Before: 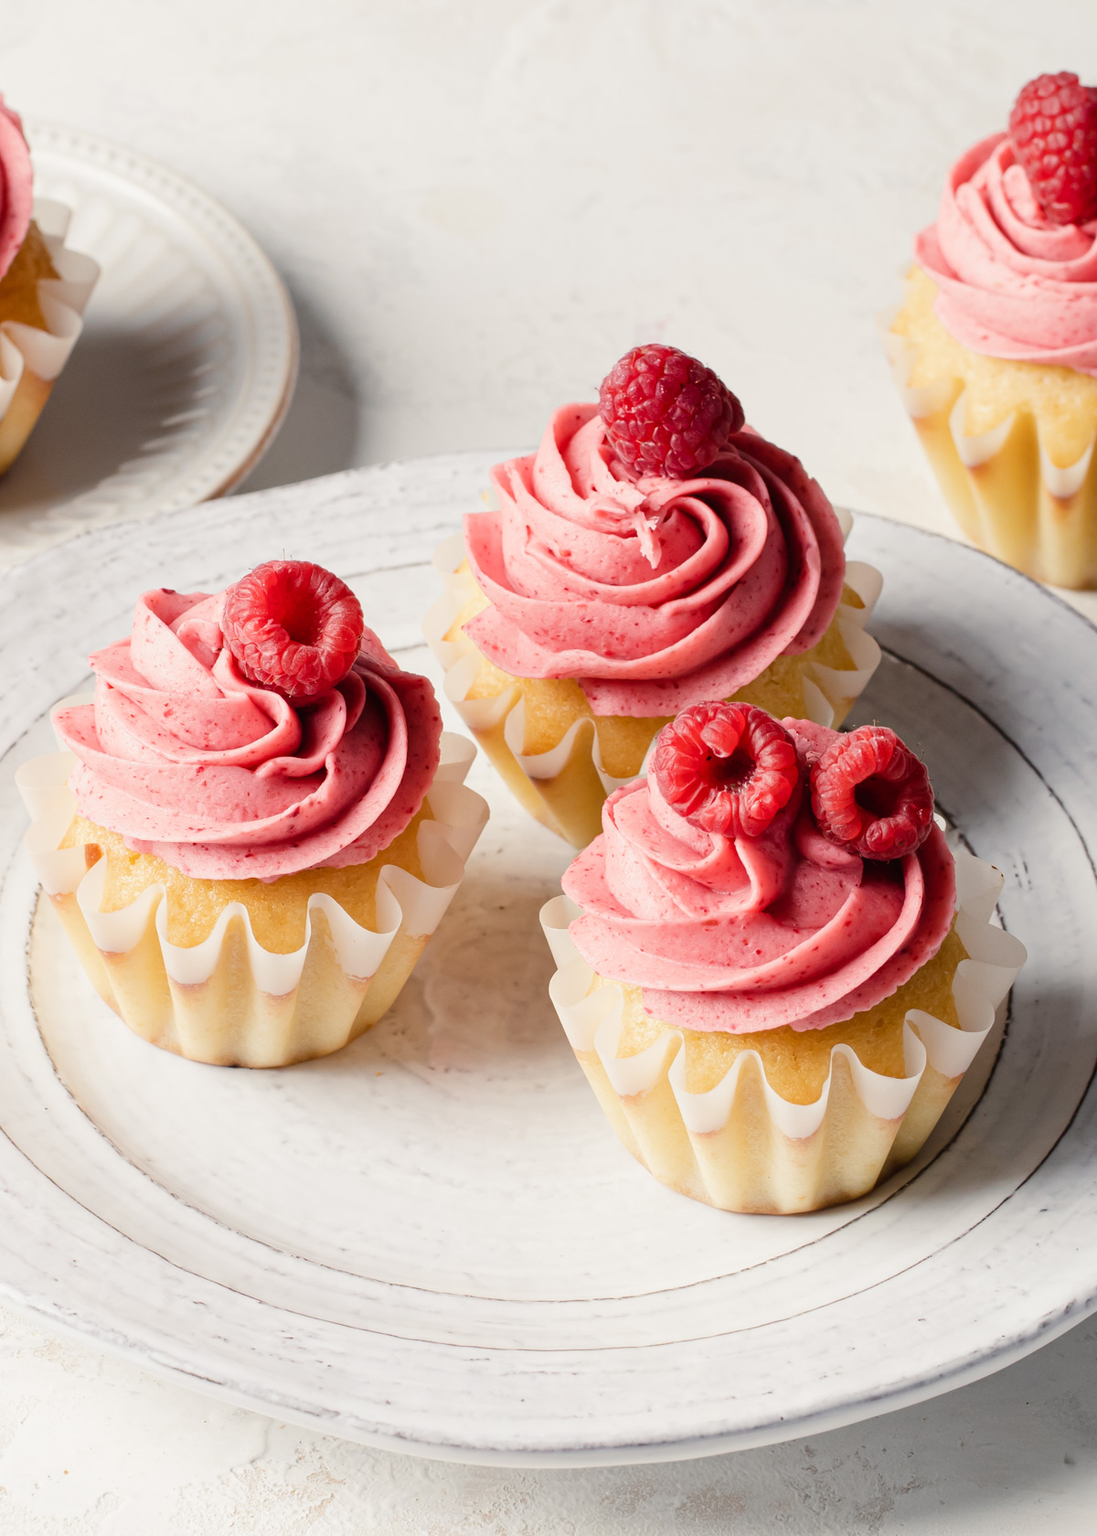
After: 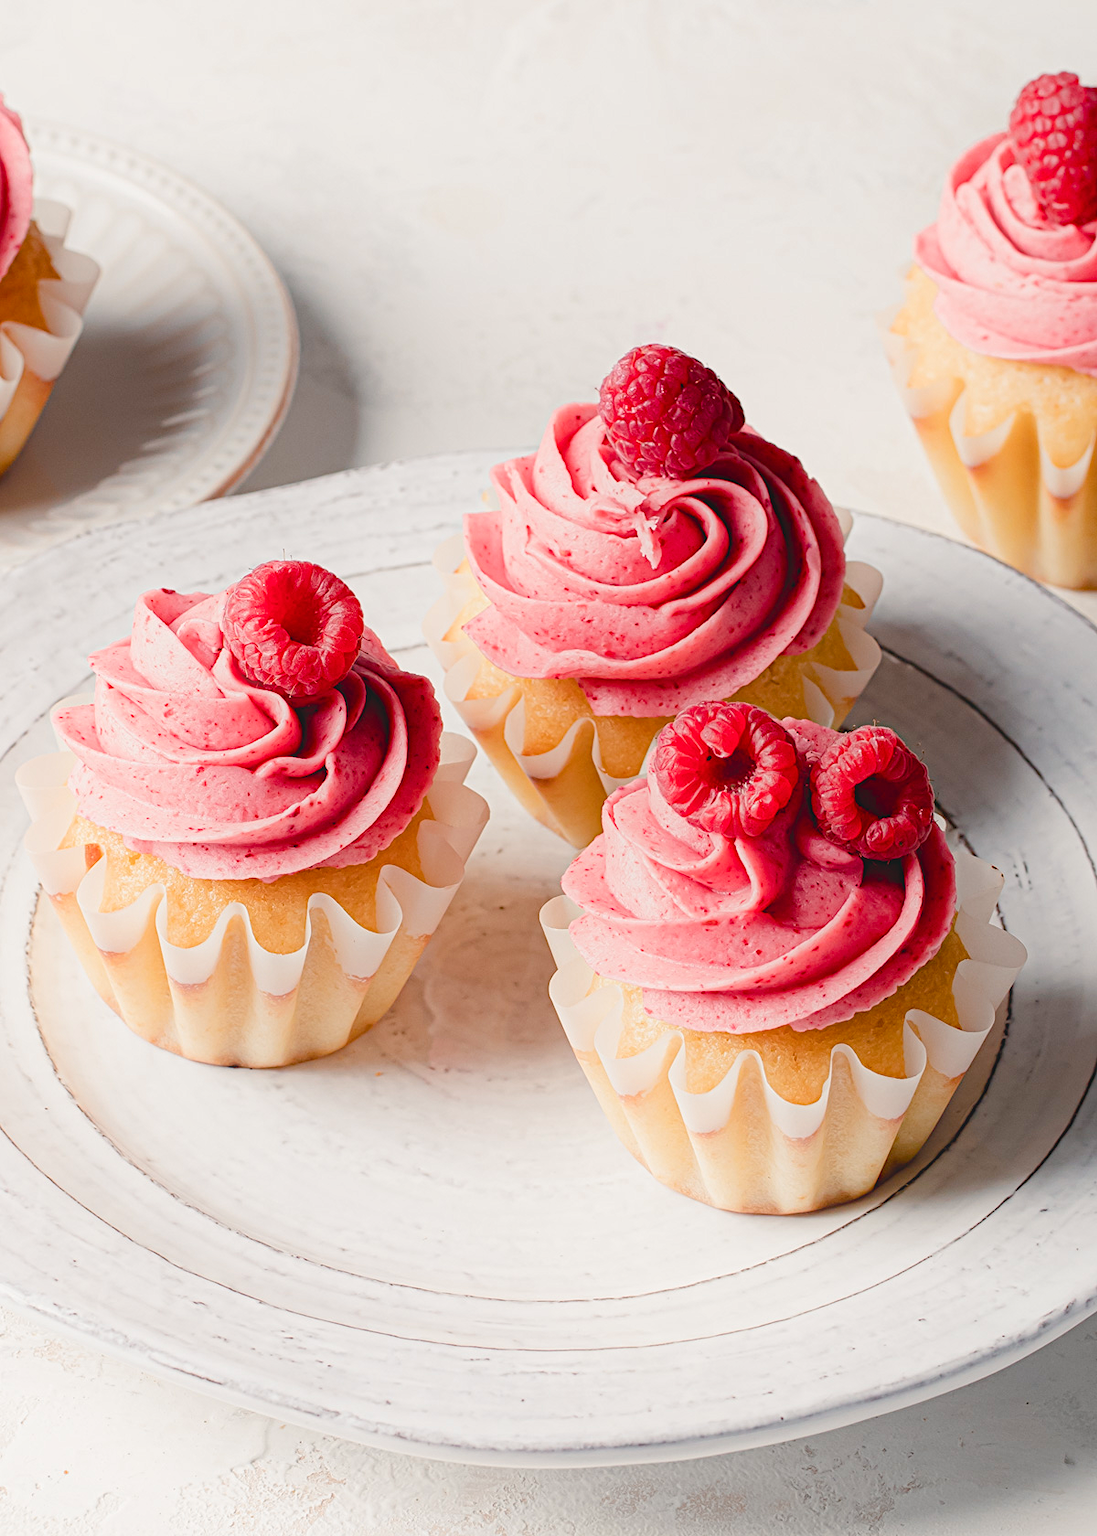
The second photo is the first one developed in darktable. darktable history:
color balance rgb "basic colorfulness: standard": perceptual saturation grading › global saturation 20%, perceptual saturation grading › highlights -25%, perceptual saturation grading › shadows 25%
color balance rgb "medium contrast": perceptual brilliance grading › highlights 20%, perceptual brilliance grading › mid-tones 10%, perceptual brilliance grading › shadows -20%
rgb primaries "nice": tint hue -2.48°, red hue -0.024, green purity 1.08, blue hue -0.112, blue purity 1.17
contrast equalizer "soft": y [[0.439, 0.44, 0.442, 0.457, 0.493, 0.498], [0.5 ×6], [0.5 ×6], [0 ×6], [0 ×6]]
diffuse or sharpen "diffusion": radius span 77, 1st order speed 50%, 2nd order speed 50%, 3rd order speed 50%, 4th order speed 50% | blend: blend mode normal, opacity 25%; mask: uniform (no mask)
diffuse or sharpen "sharpen demosaicing: AA filter": edge sensitivity 1, 1st order anisotropy 100%, 2nd order anisotropy 100%, 3rd order anisotropy 100%, 4th order anisotropy 100%, 1st order speed -25%, 2nd order speed -25%, 3rd order speed -25%, 4th order speed -25%
haze removal: strength -0.1, adaptive false
